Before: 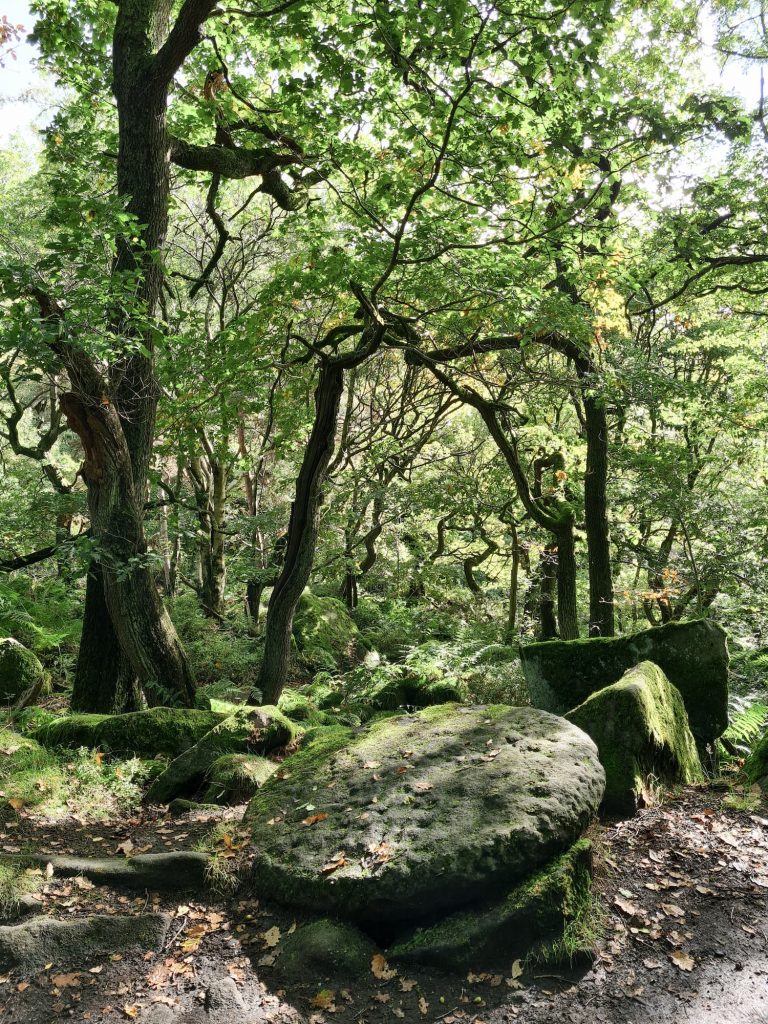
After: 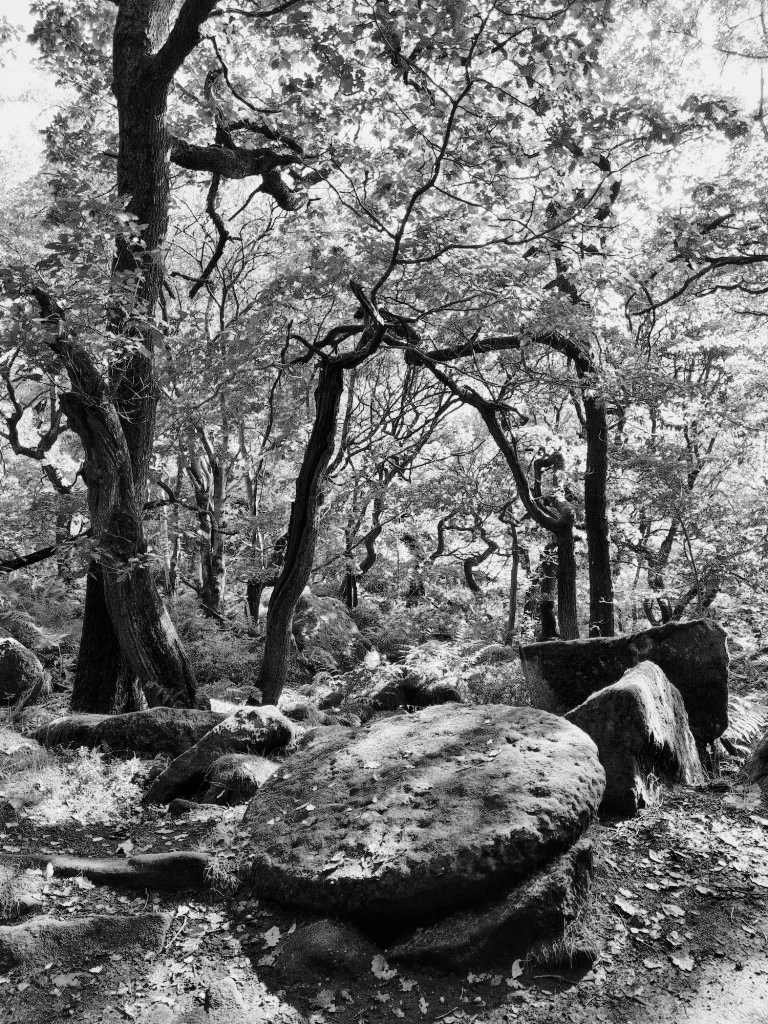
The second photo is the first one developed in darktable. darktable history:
monochrome: a 30.25, b 92.03
tone curve: curves: ch0 [(0, 0) (0.004, 0.001) (0.133, 0.112) (0.325, 0.362) (0.832, 0.893) (1, 1)], color space Lab, linked channels, preserve colors none
